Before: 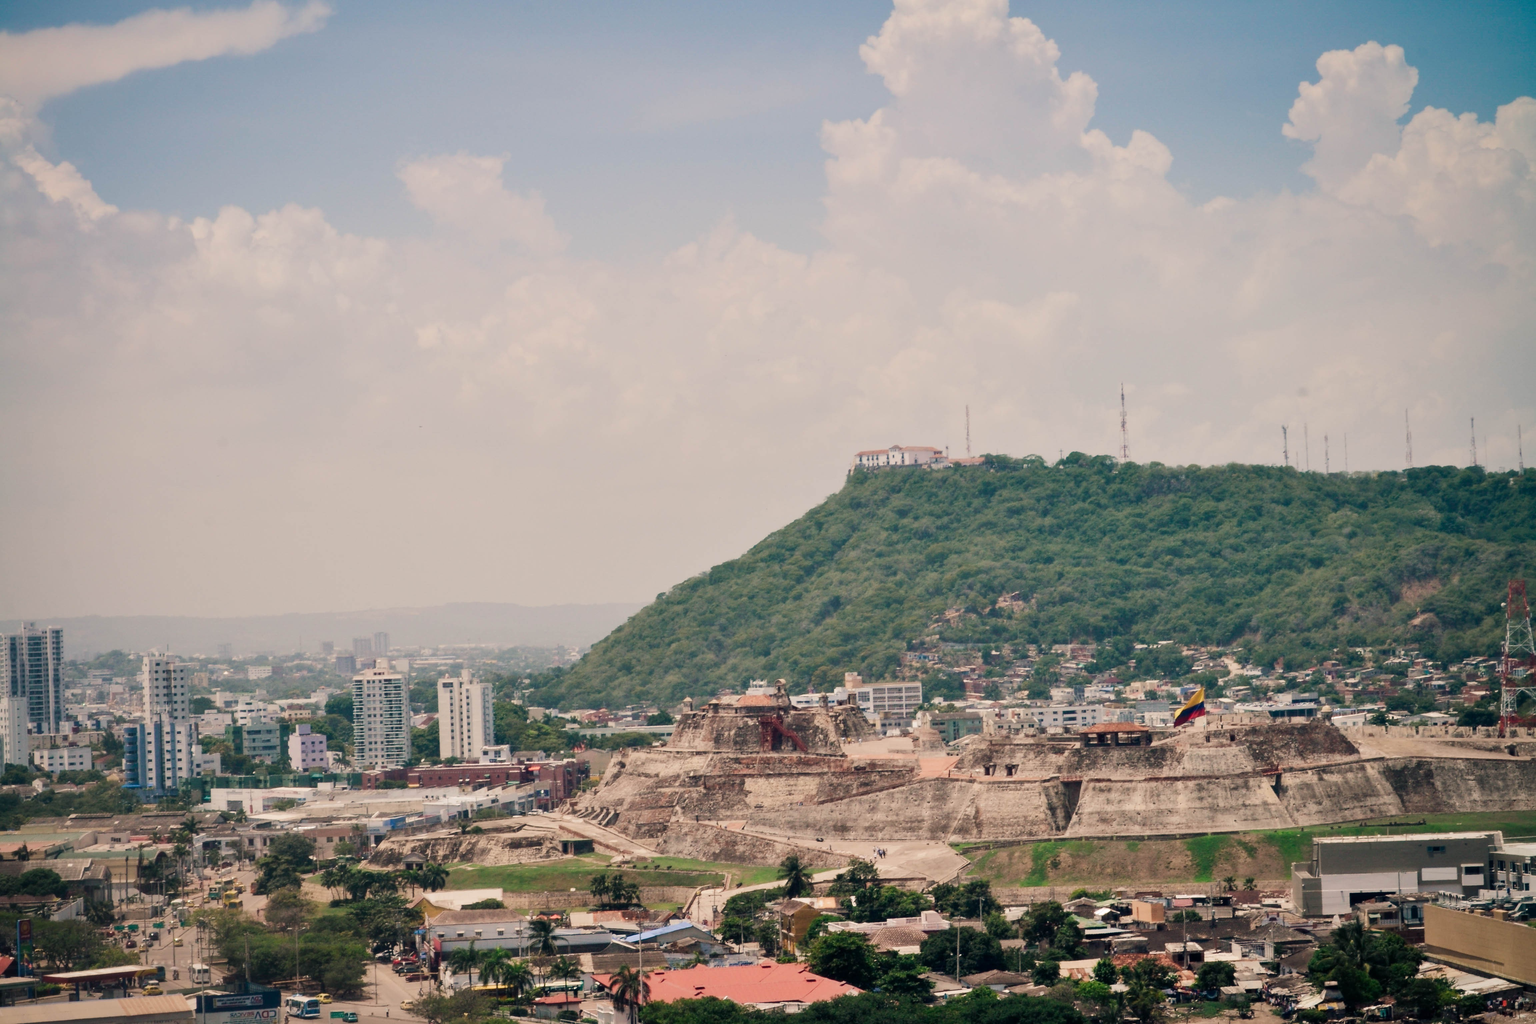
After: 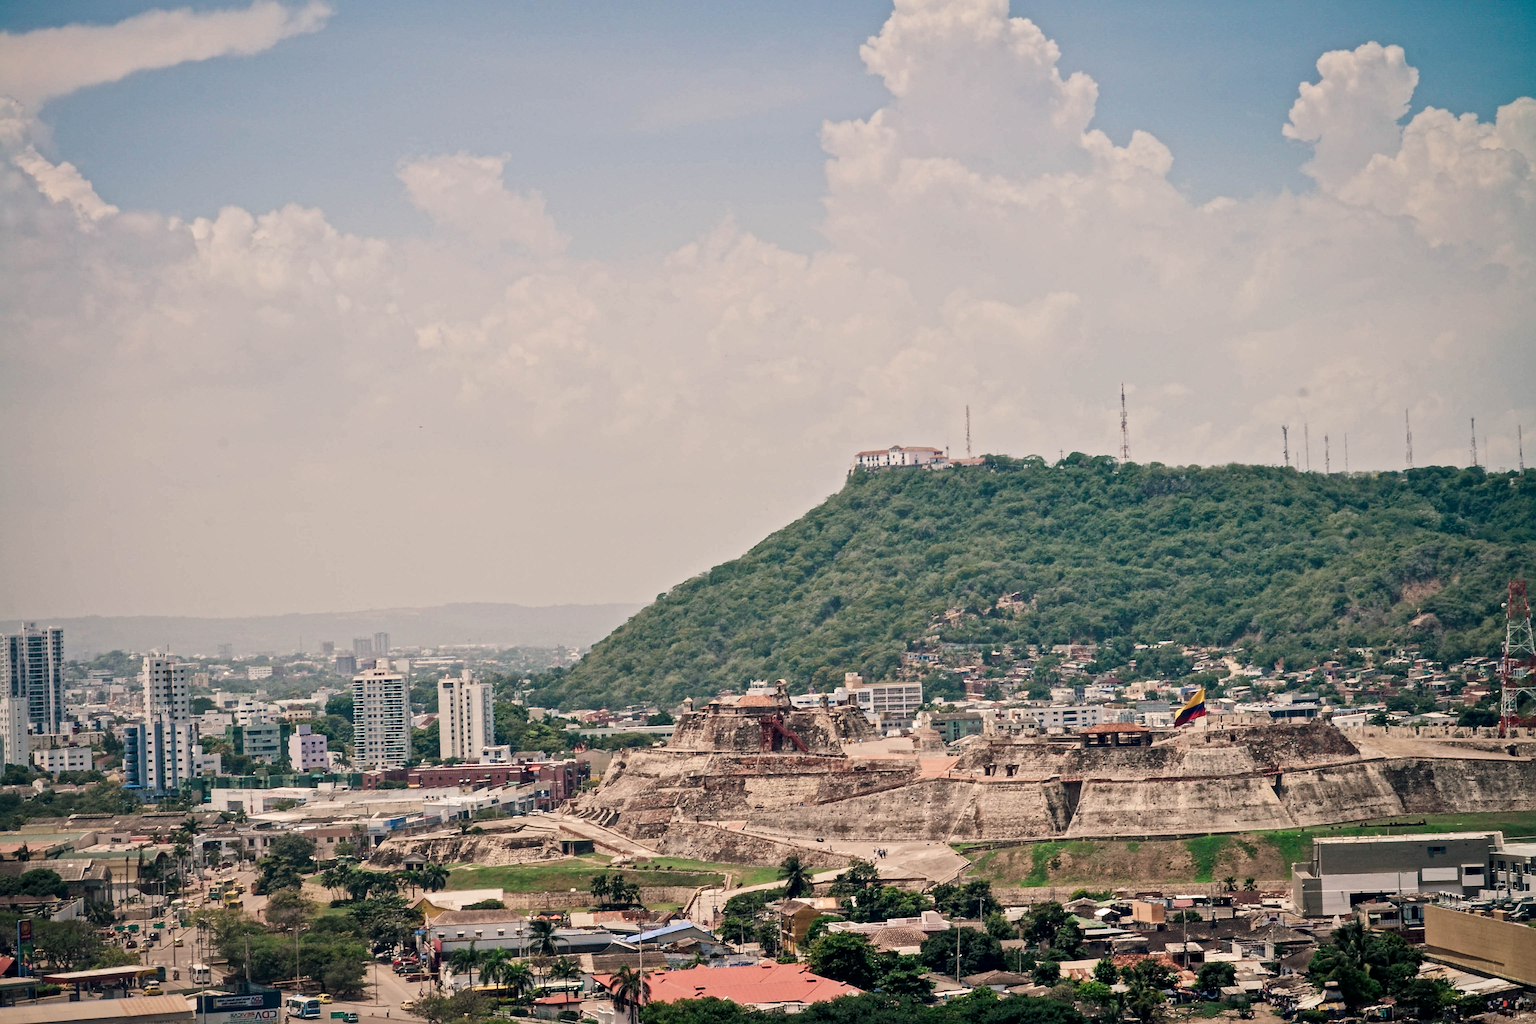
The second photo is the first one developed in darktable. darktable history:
sharpen: on, module defaults
local contrast: mode bilateral grid, contrast 20, coarseness 19, detail 162%, midtone range 0.2
